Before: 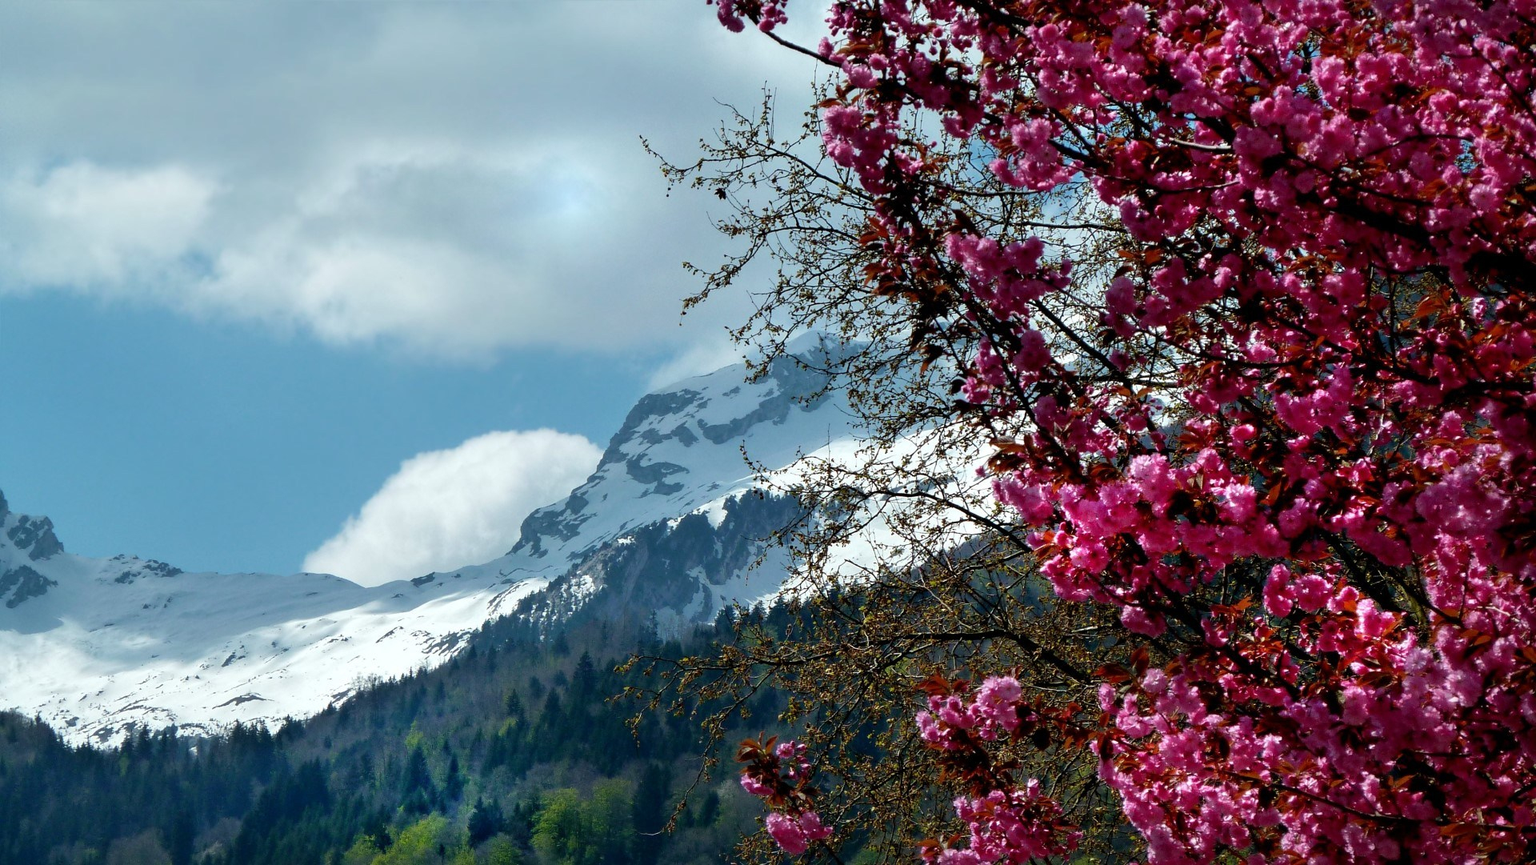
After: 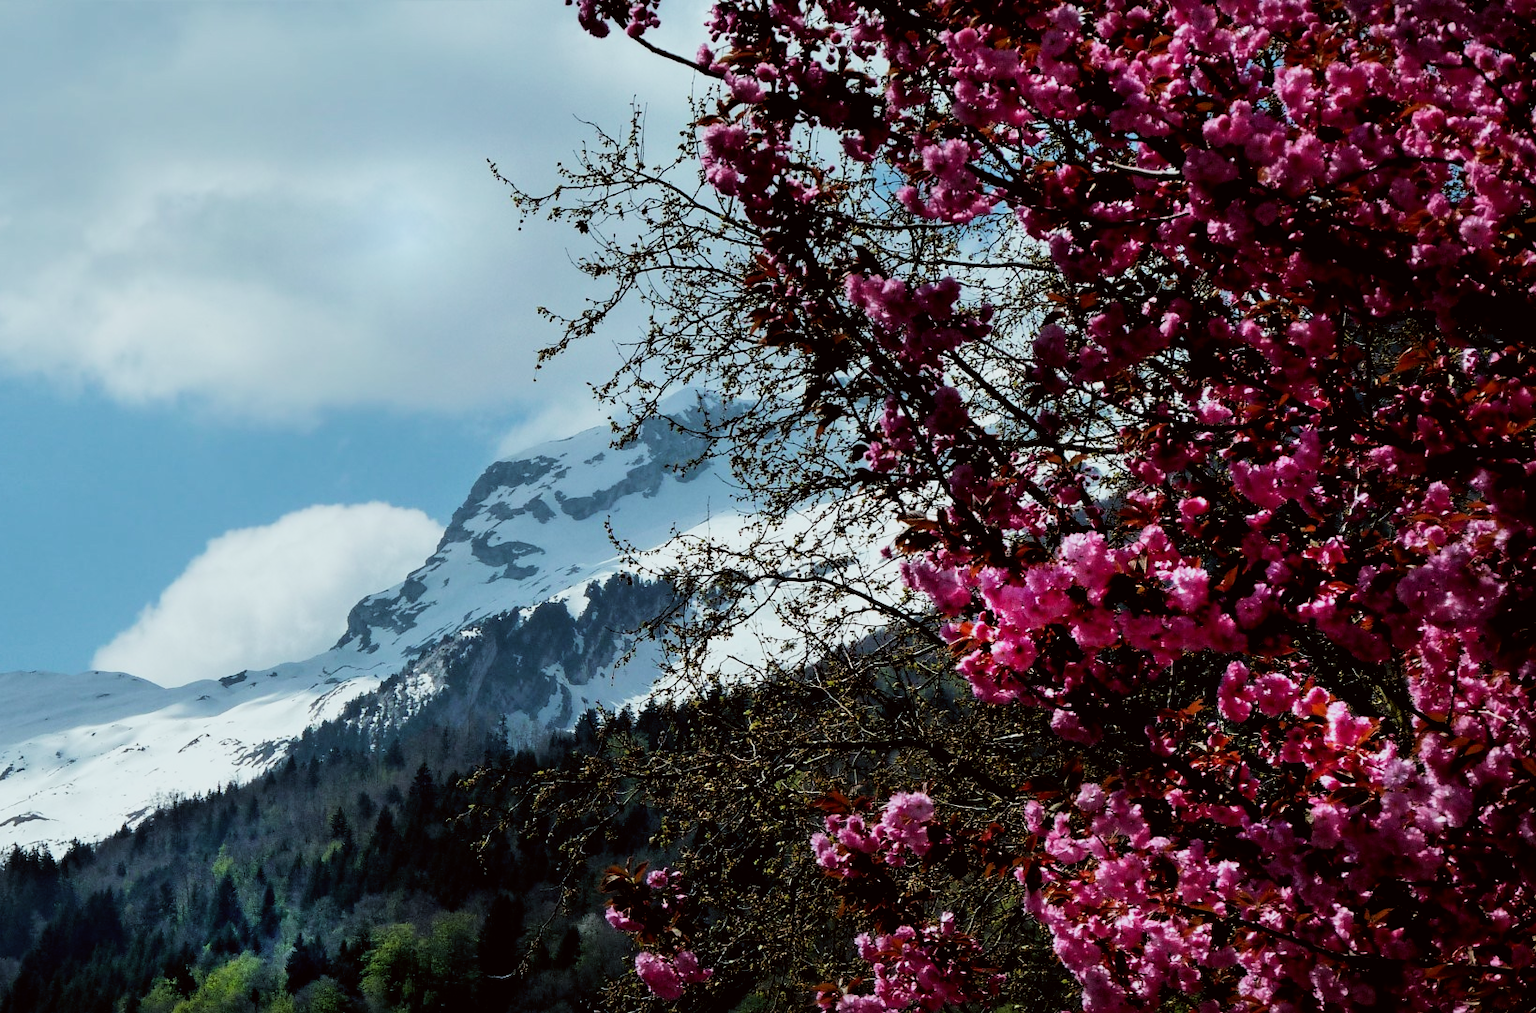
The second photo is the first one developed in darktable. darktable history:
color correction: highlights a* -2.73, highlights b* -2.09, shadows a* 2.41, shadows b* 2.73
crop and rotate: left 14.584%
filmic rgb: black relative exposure -5 EV, hardness 2.88, contrast 1.4, highlights saturation mix -30%
